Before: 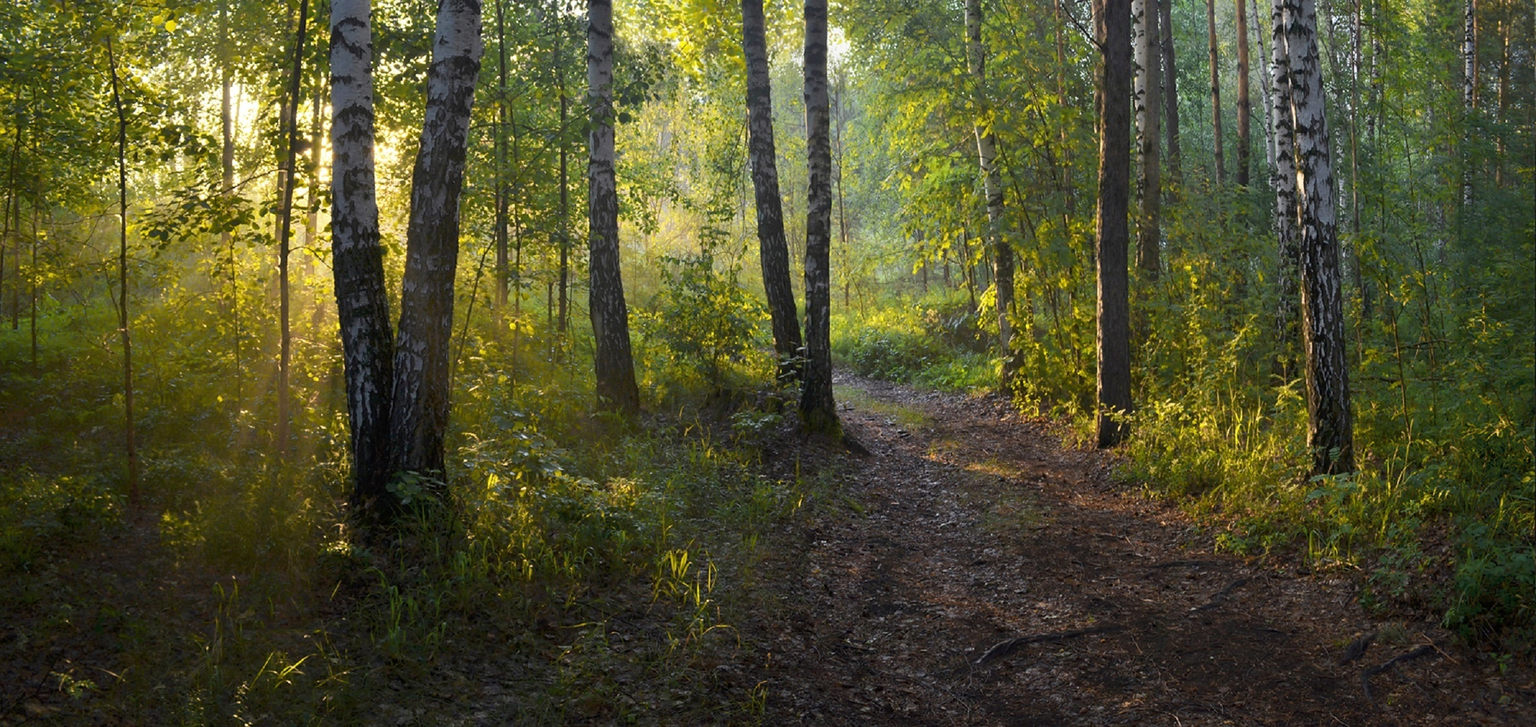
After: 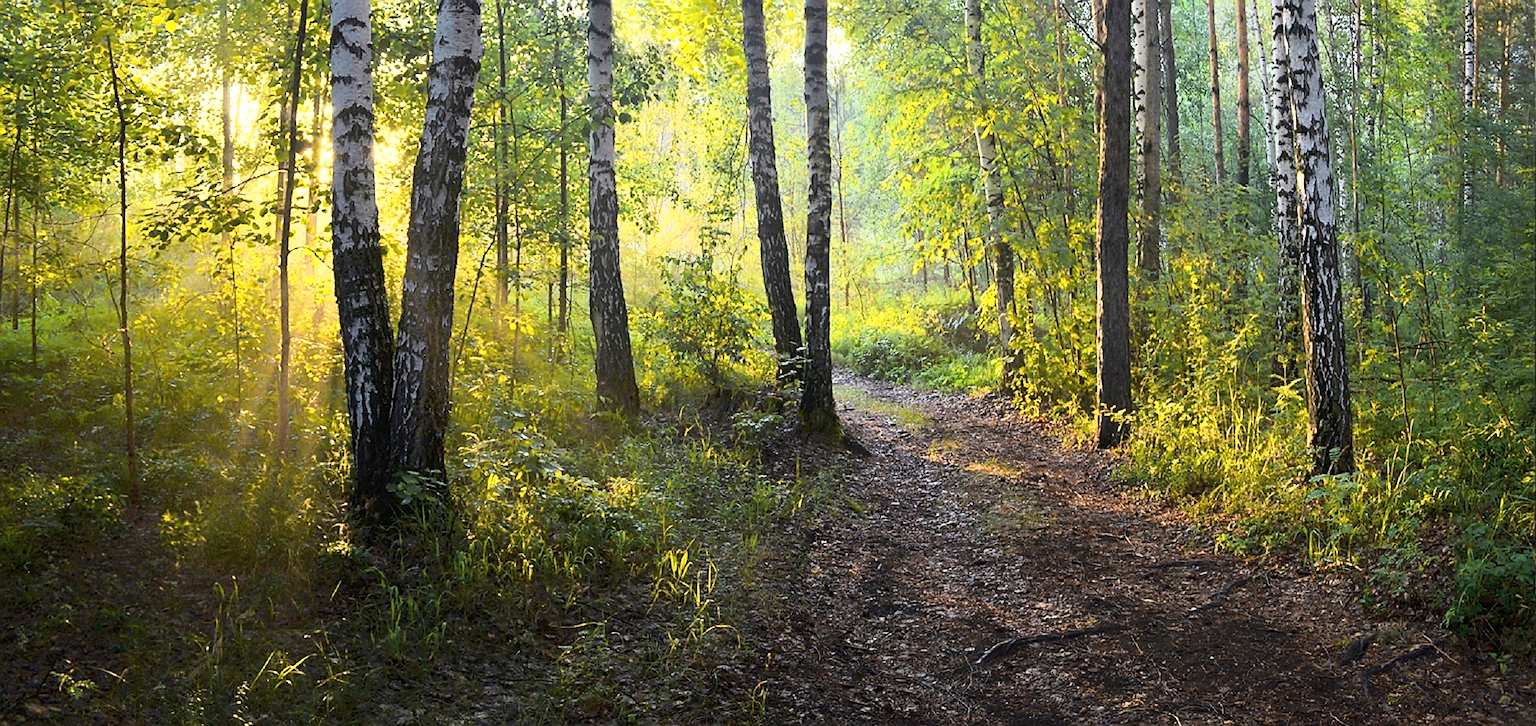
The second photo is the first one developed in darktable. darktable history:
base curve: curves: ch0 [(0, 0) (0.018, 0.026) (0.143, 0.37) (0.33, 0.731) (0.458, 0.853) (0.735, 0.965) (0.905, 0.986) (1, 1)]
sharpen: amount 0.538
